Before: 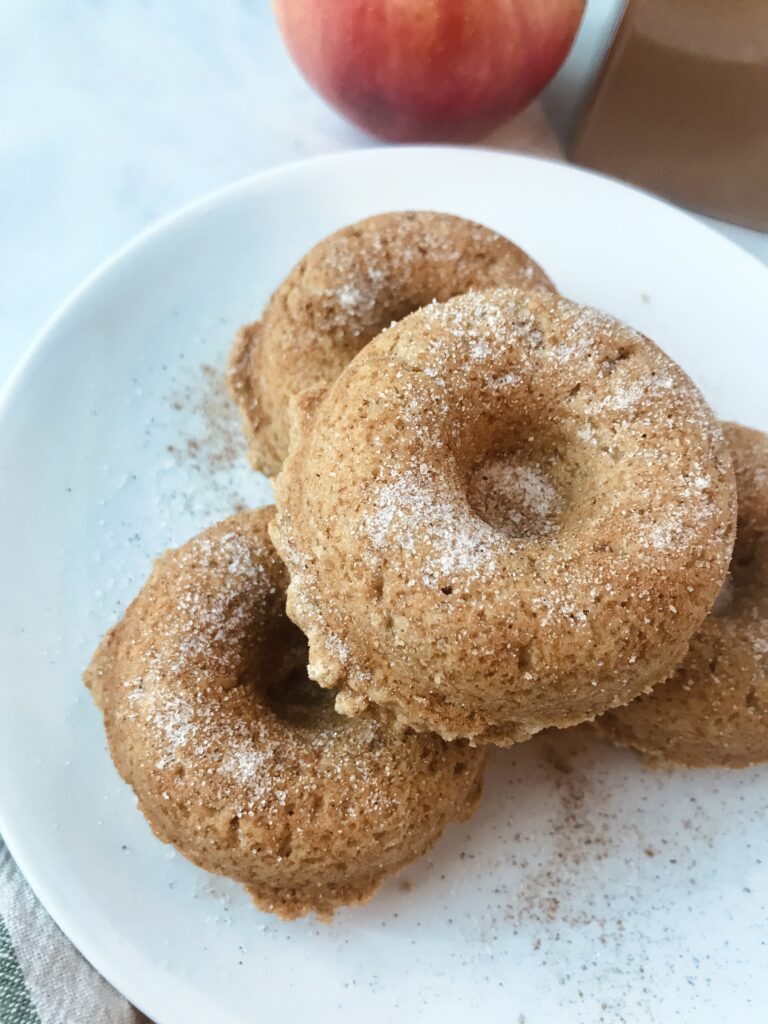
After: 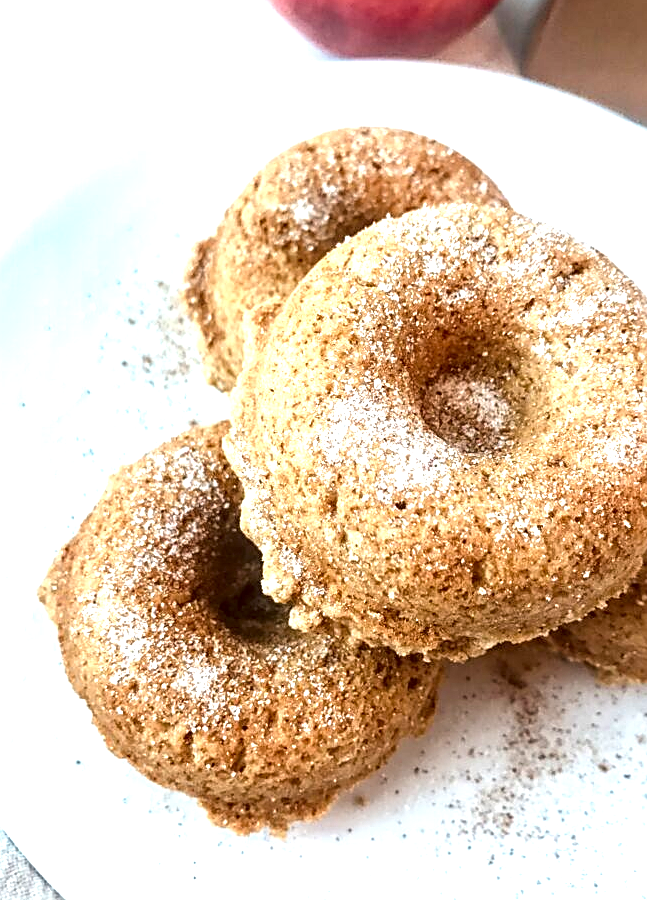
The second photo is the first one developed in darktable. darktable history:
exposure: black level correction 0, exposure 0.95 EV, compensate exposure bias true, compensate highlight preservation false
local contrast: highlights 60%, shadows 62%, detail 160%
crop: left 6.108%, top 8.396%, right 9.533%, bottom 3.659%
sharpen: on, module defaults
